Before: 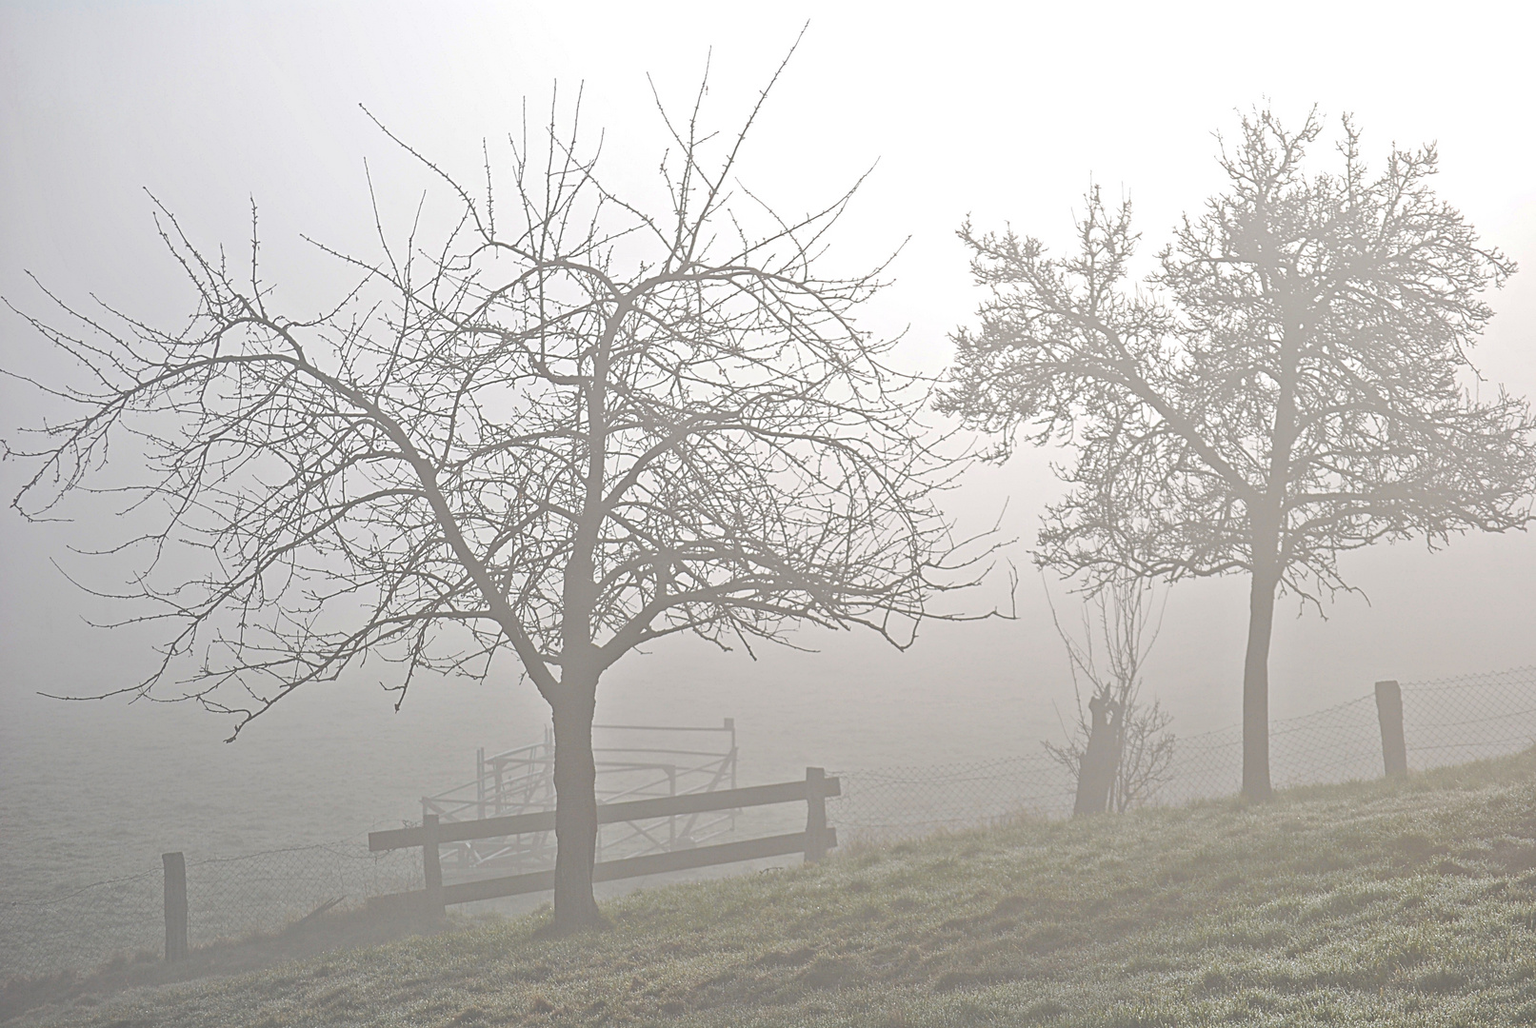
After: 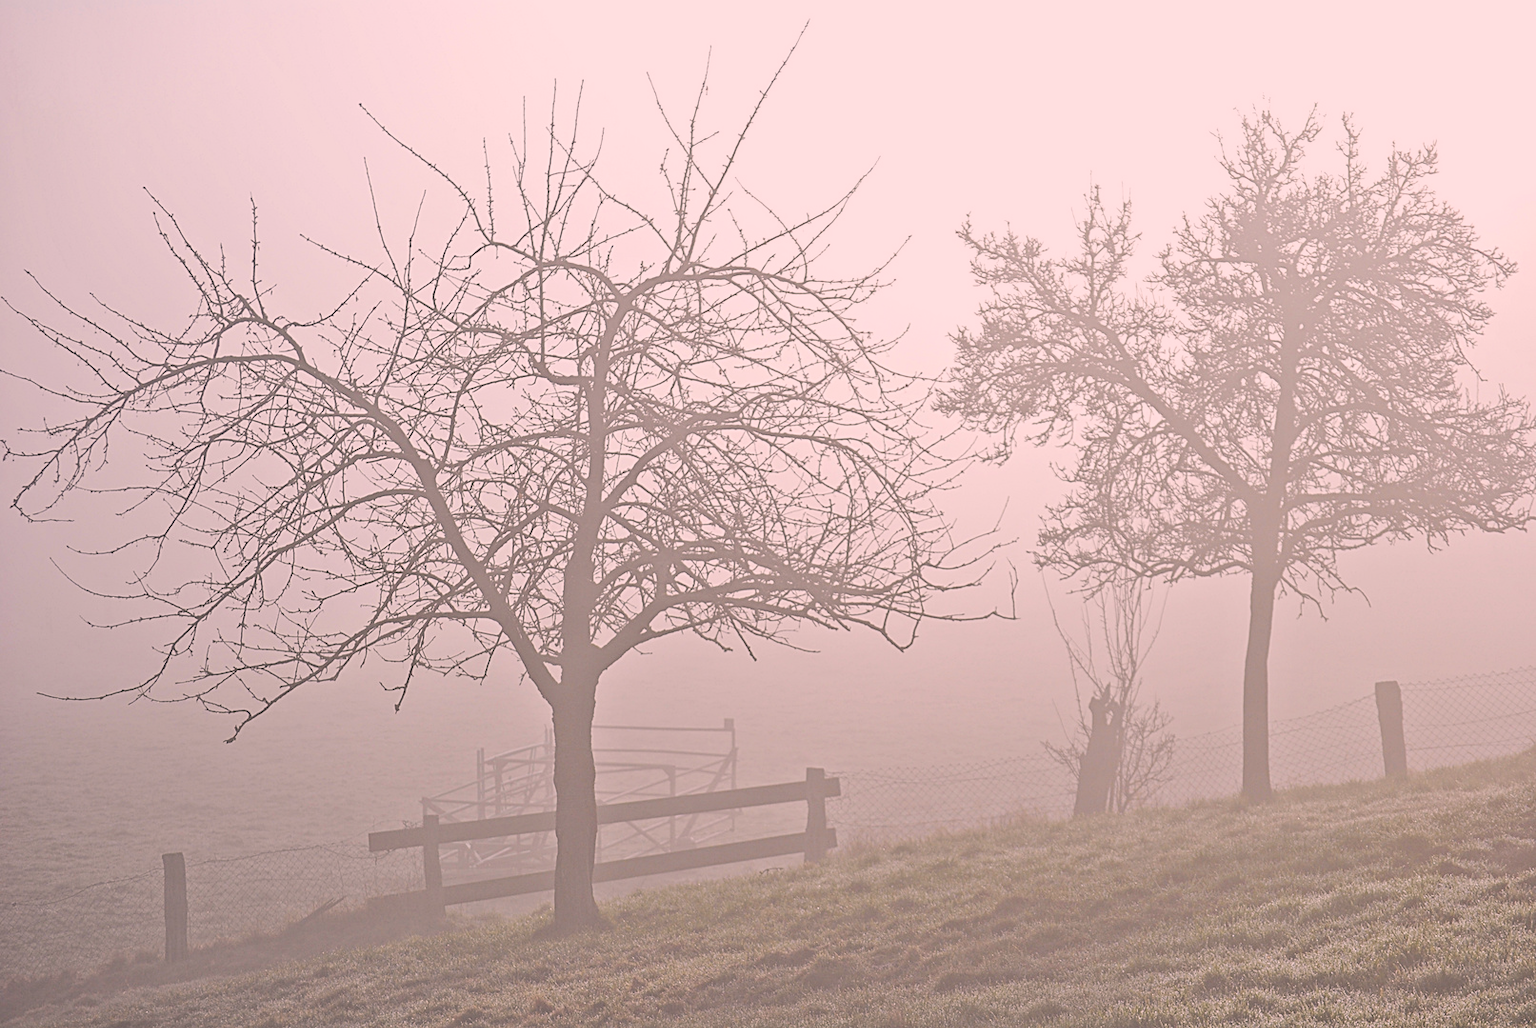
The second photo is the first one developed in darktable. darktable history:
color correction: highlights a* 14.64, highlights b* 4.88
filmic rgb: black relative exposure -5.08 EV, white relative exposure 3.51 EV, hardness 3.19, contrast 1.192, highlights saturation mix -30.98%
